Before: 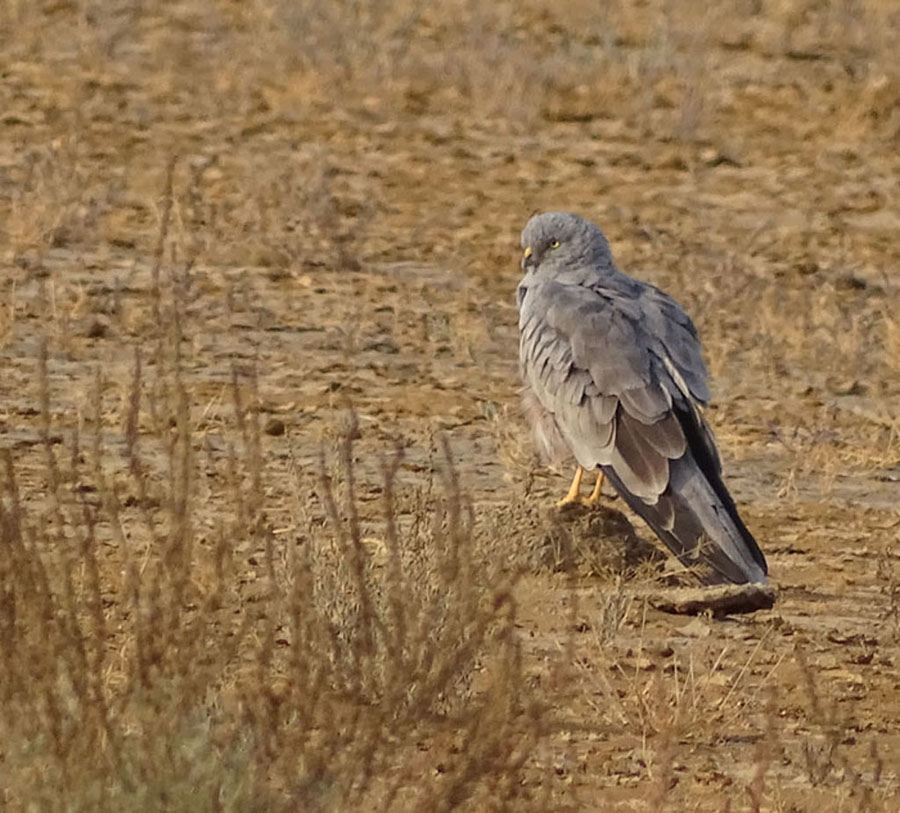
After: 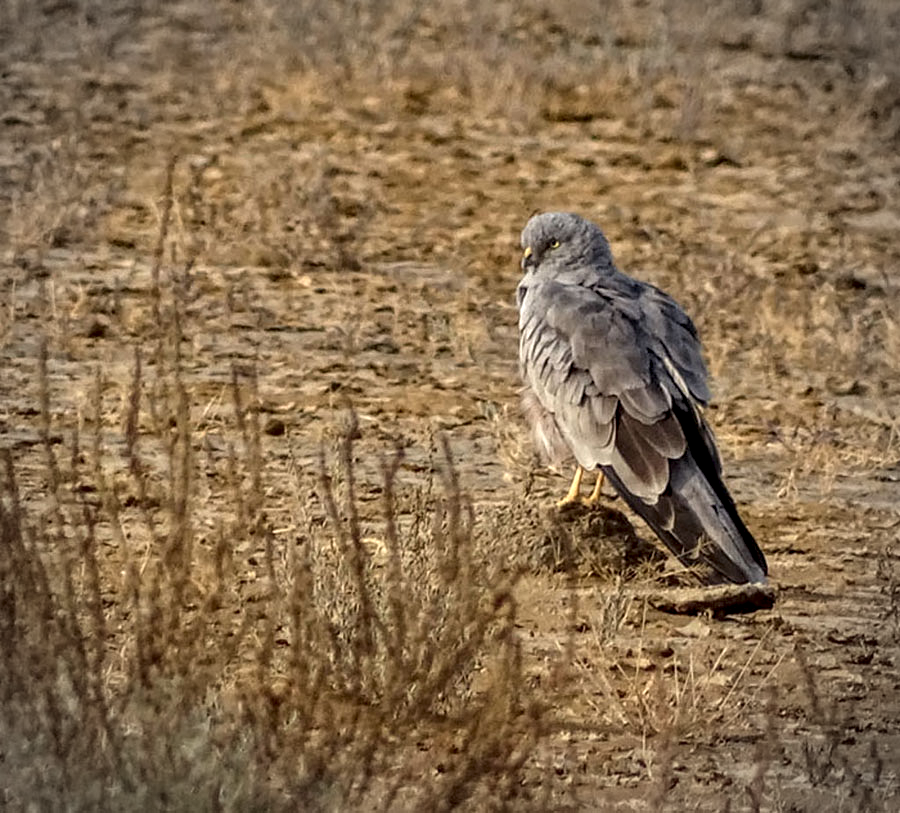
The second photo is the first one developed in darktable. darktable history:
local contrast: highlights 64%, shadows 54%, detail 169%, midtone range 0.516
vignetting: center (-0.009, 0), automatic ratio true
